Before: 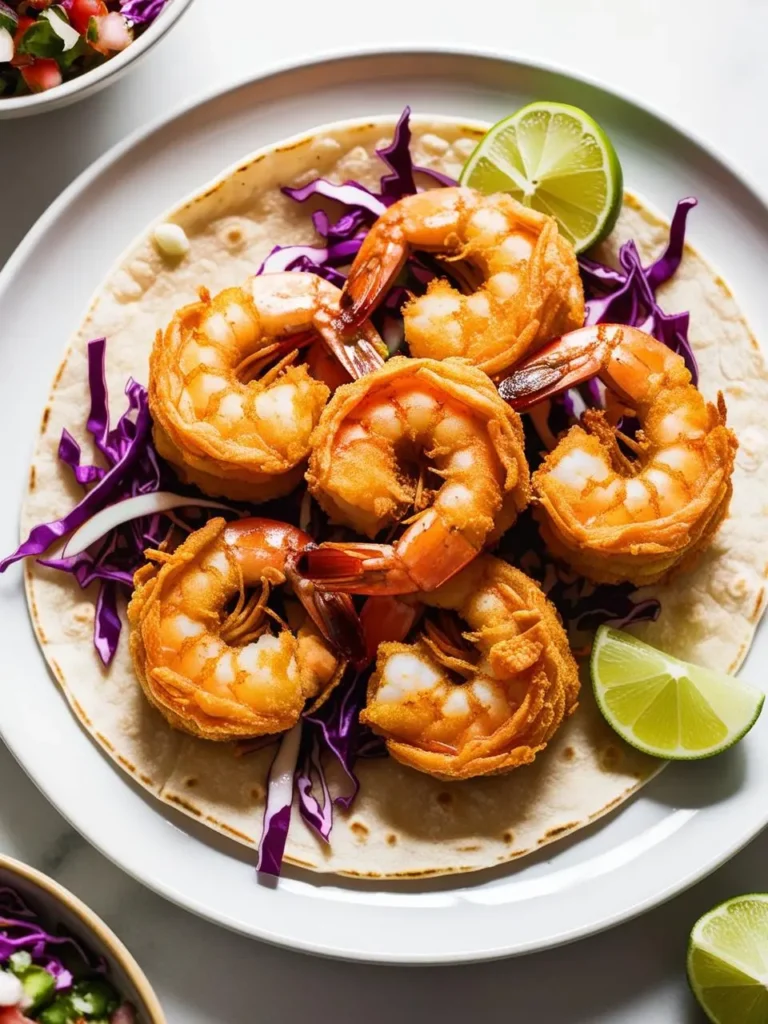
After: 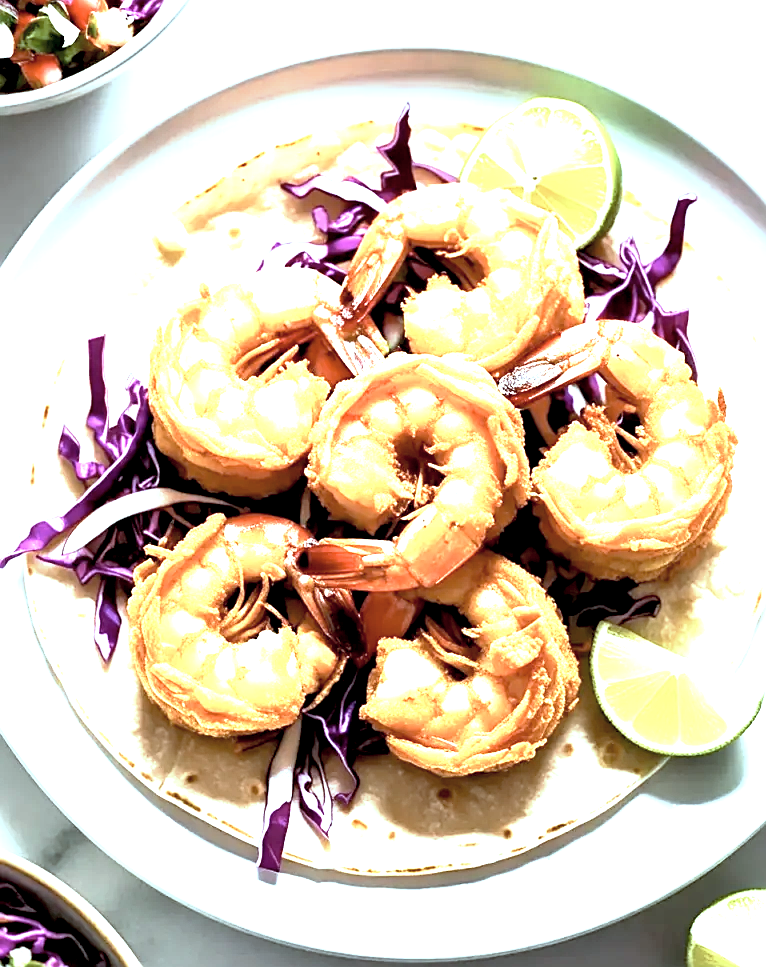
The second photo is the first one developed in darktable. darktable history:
crop: top 0.449%, right 0.26%, bottom 5.029%
exposure: black level correction 0, exposure 1.2 EV, compensate highlight preservation false
color correction: highlights a* -13.28, highlights b* -17.79, saturation 0.709
base curve: curves: ch0 [(0.017, 0) (0.425, 0.441) (0.844, 0.933) (1, 1)], preserve colors none
sharpen: on, module defaults
tone equalizer: -8 EV -0.748 EV, -7 EV -0.712 EV, -6 EV -0.562 EV, -5 EV -0.366 EV, -3 EV 0.402 EV, -2 EV 0.6 EV, -1 EV 0.686 EV, +0 EV 0.766 EV
